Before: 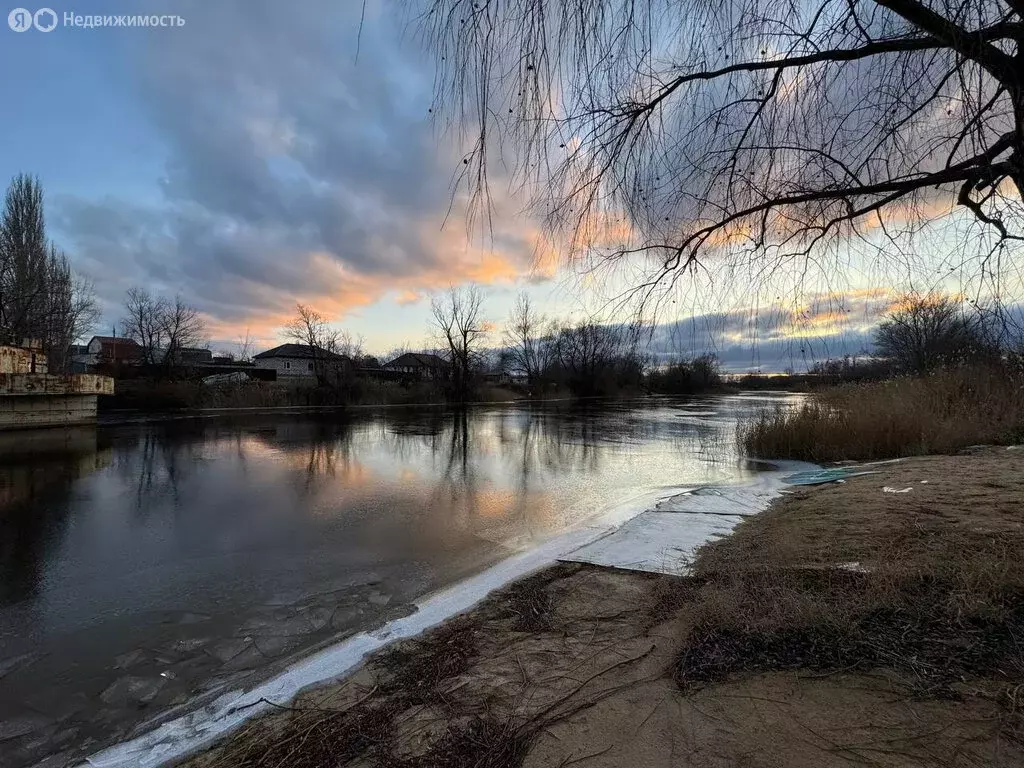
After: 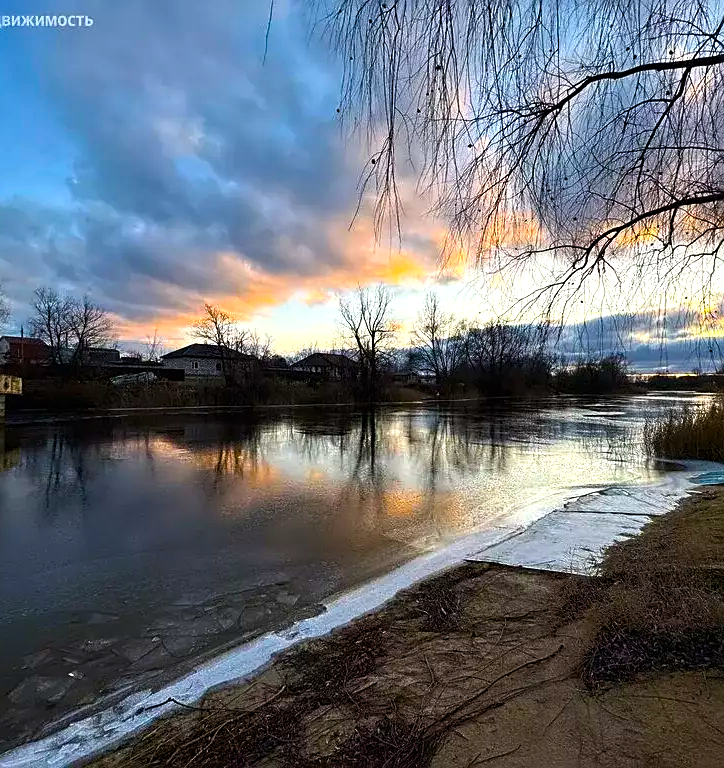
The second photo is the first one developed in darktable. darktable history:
color balance rgb: linear chroma grading › global chroma 9%, perceptual saturation grading › global saturation 36%, perceptual saturation grading › shadows 35%, perceptual brilliance grading › global brilliance 15%, perceptual brilliance grading › shadows -35%, global vibrance 15%
sharpen: on, module defaults
crop and rotate: left 9.061%, right 20.142%
